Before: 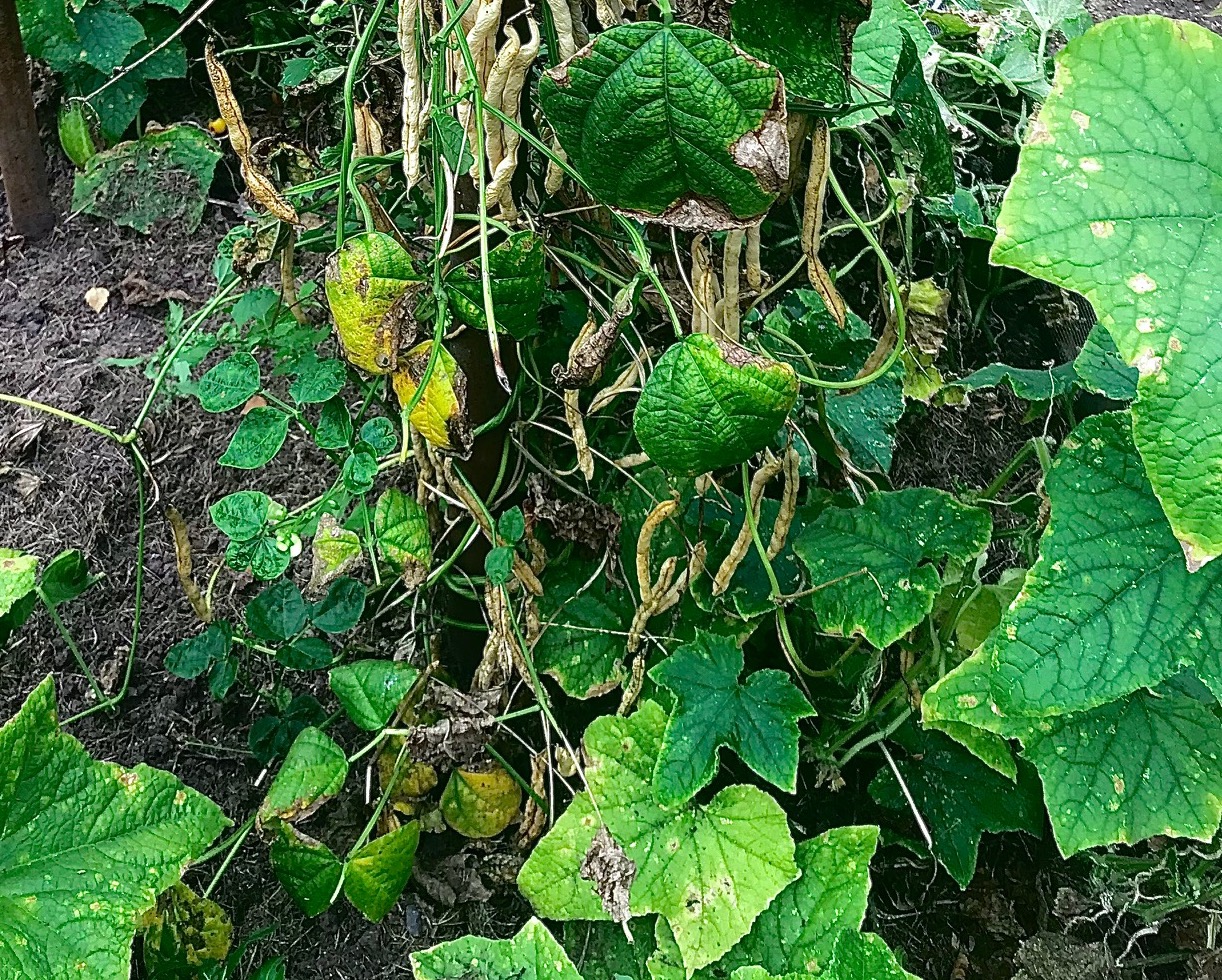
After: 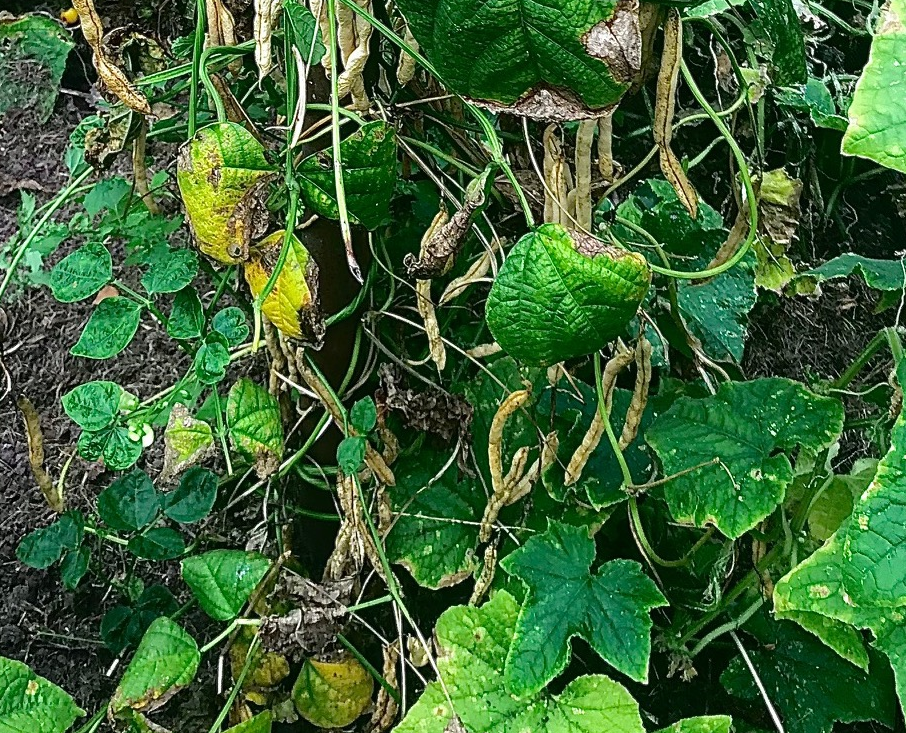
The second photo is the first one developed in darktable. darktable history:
crop and rotate: left 12.168%, top 11.407%, right 13.681%, bottom 13.781%
